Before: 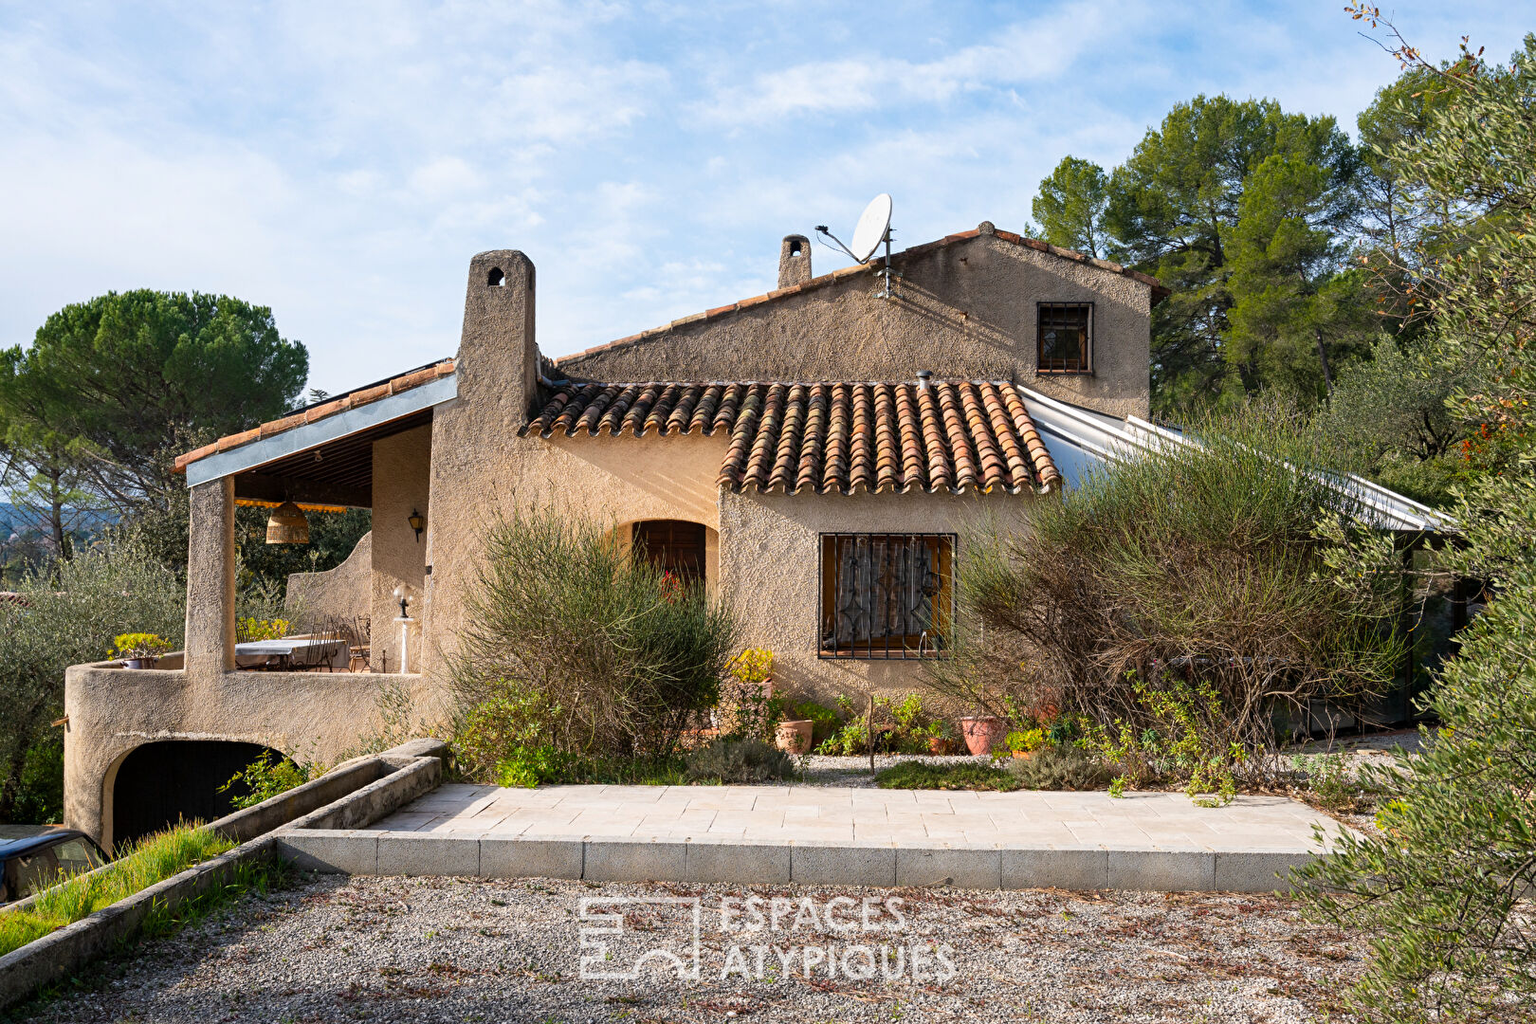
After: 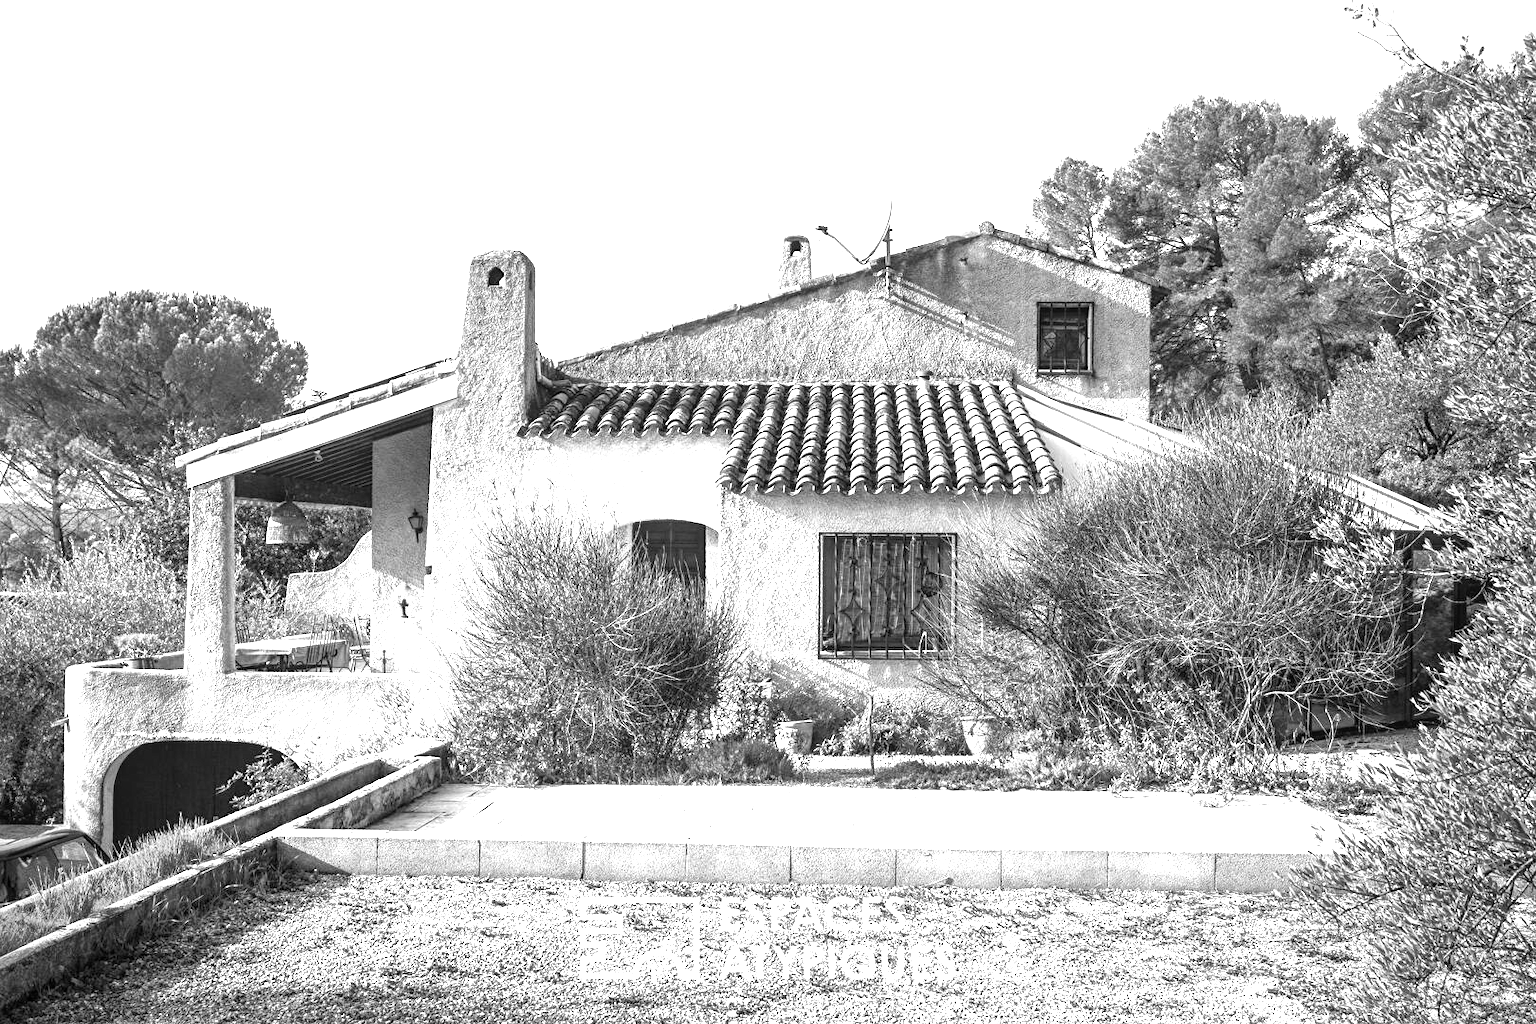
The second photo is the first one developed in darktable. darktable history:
shadows and highlights: radius 110.86, shadows 51.09, white point adjustment 9.16, highlights -4.17, highlights color adjustment 32.2%, soften with gaussian
exposure: black level correction 0, exposure 1.4 EV, compensate highlight preservation false
vignetting: on, module defaults
monochrome: a 0, b 0, size 0.5, highlights 0.57
local contrast: on, module defaults
